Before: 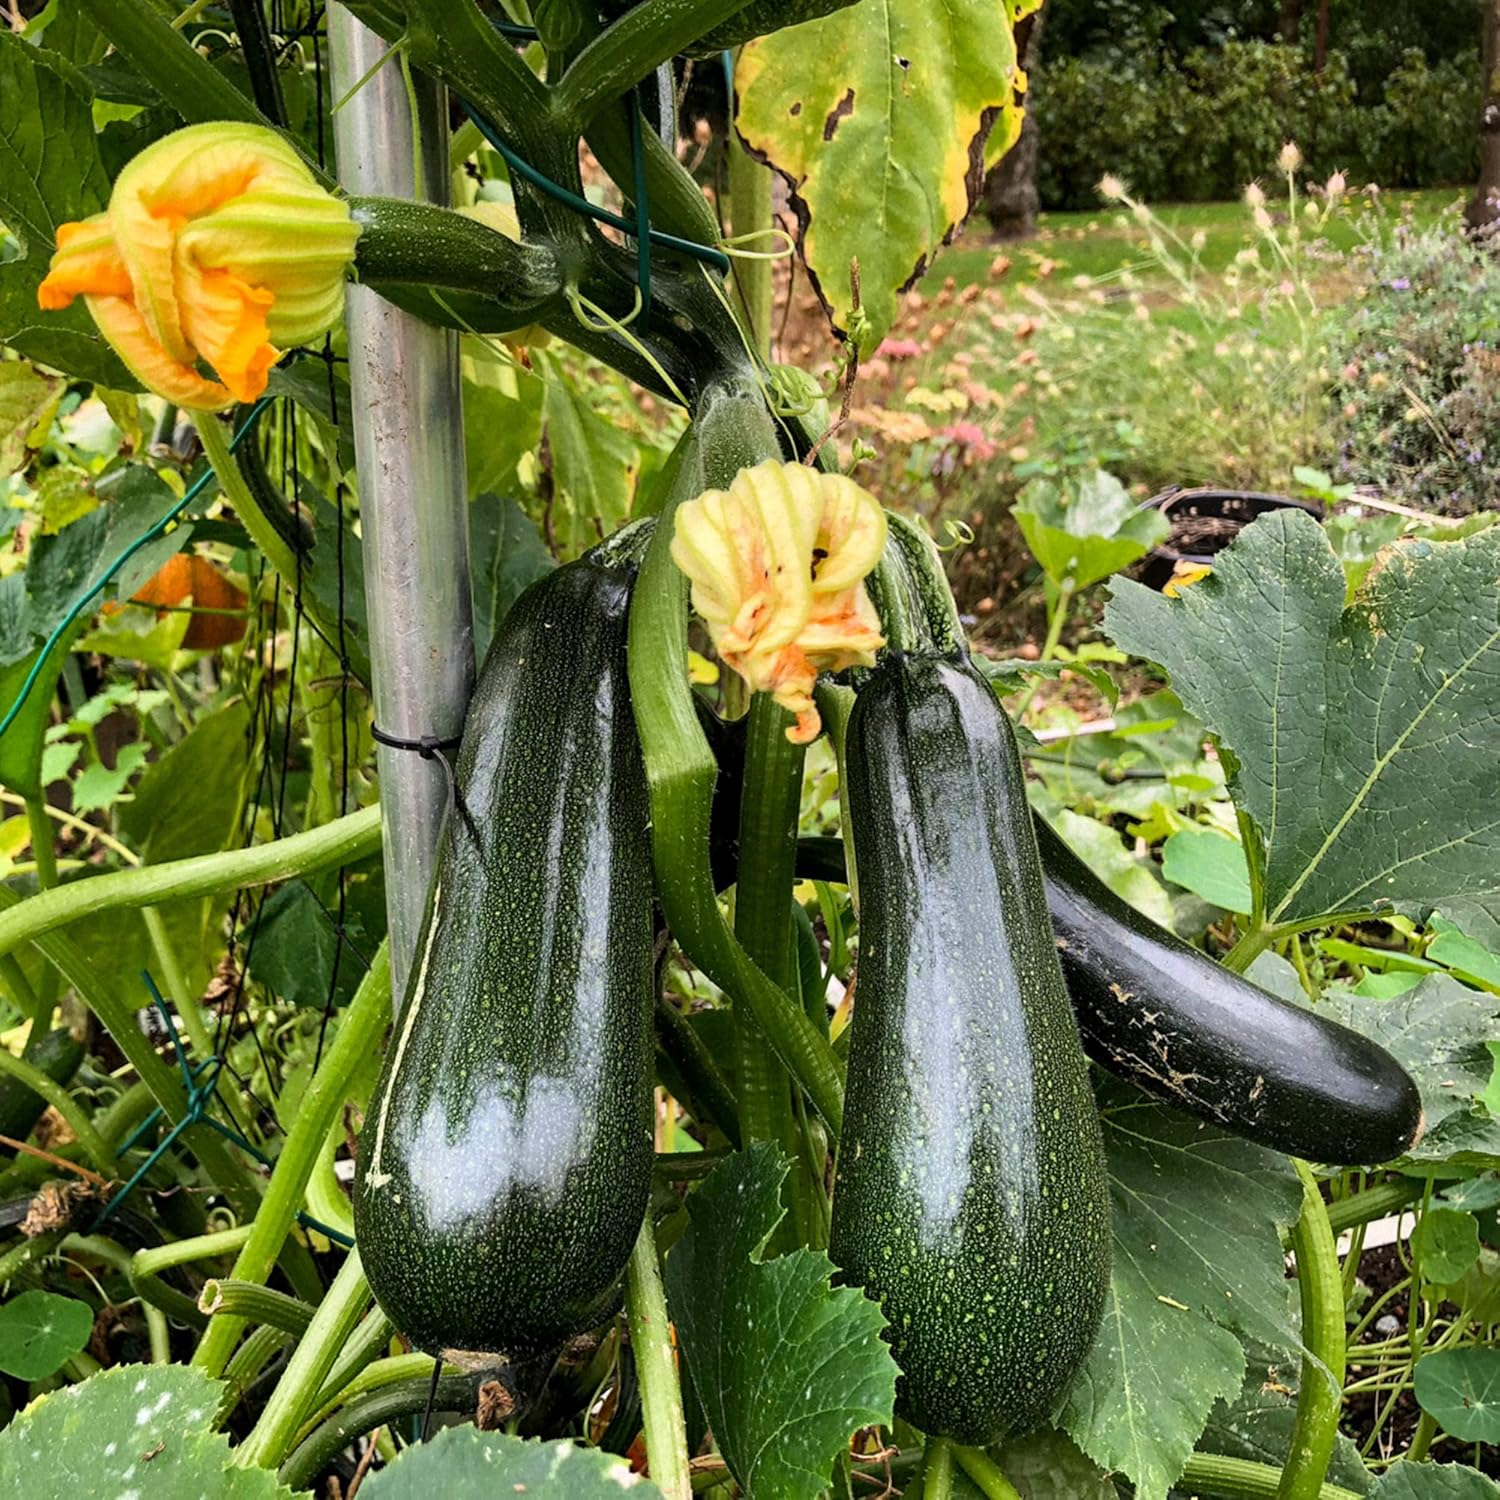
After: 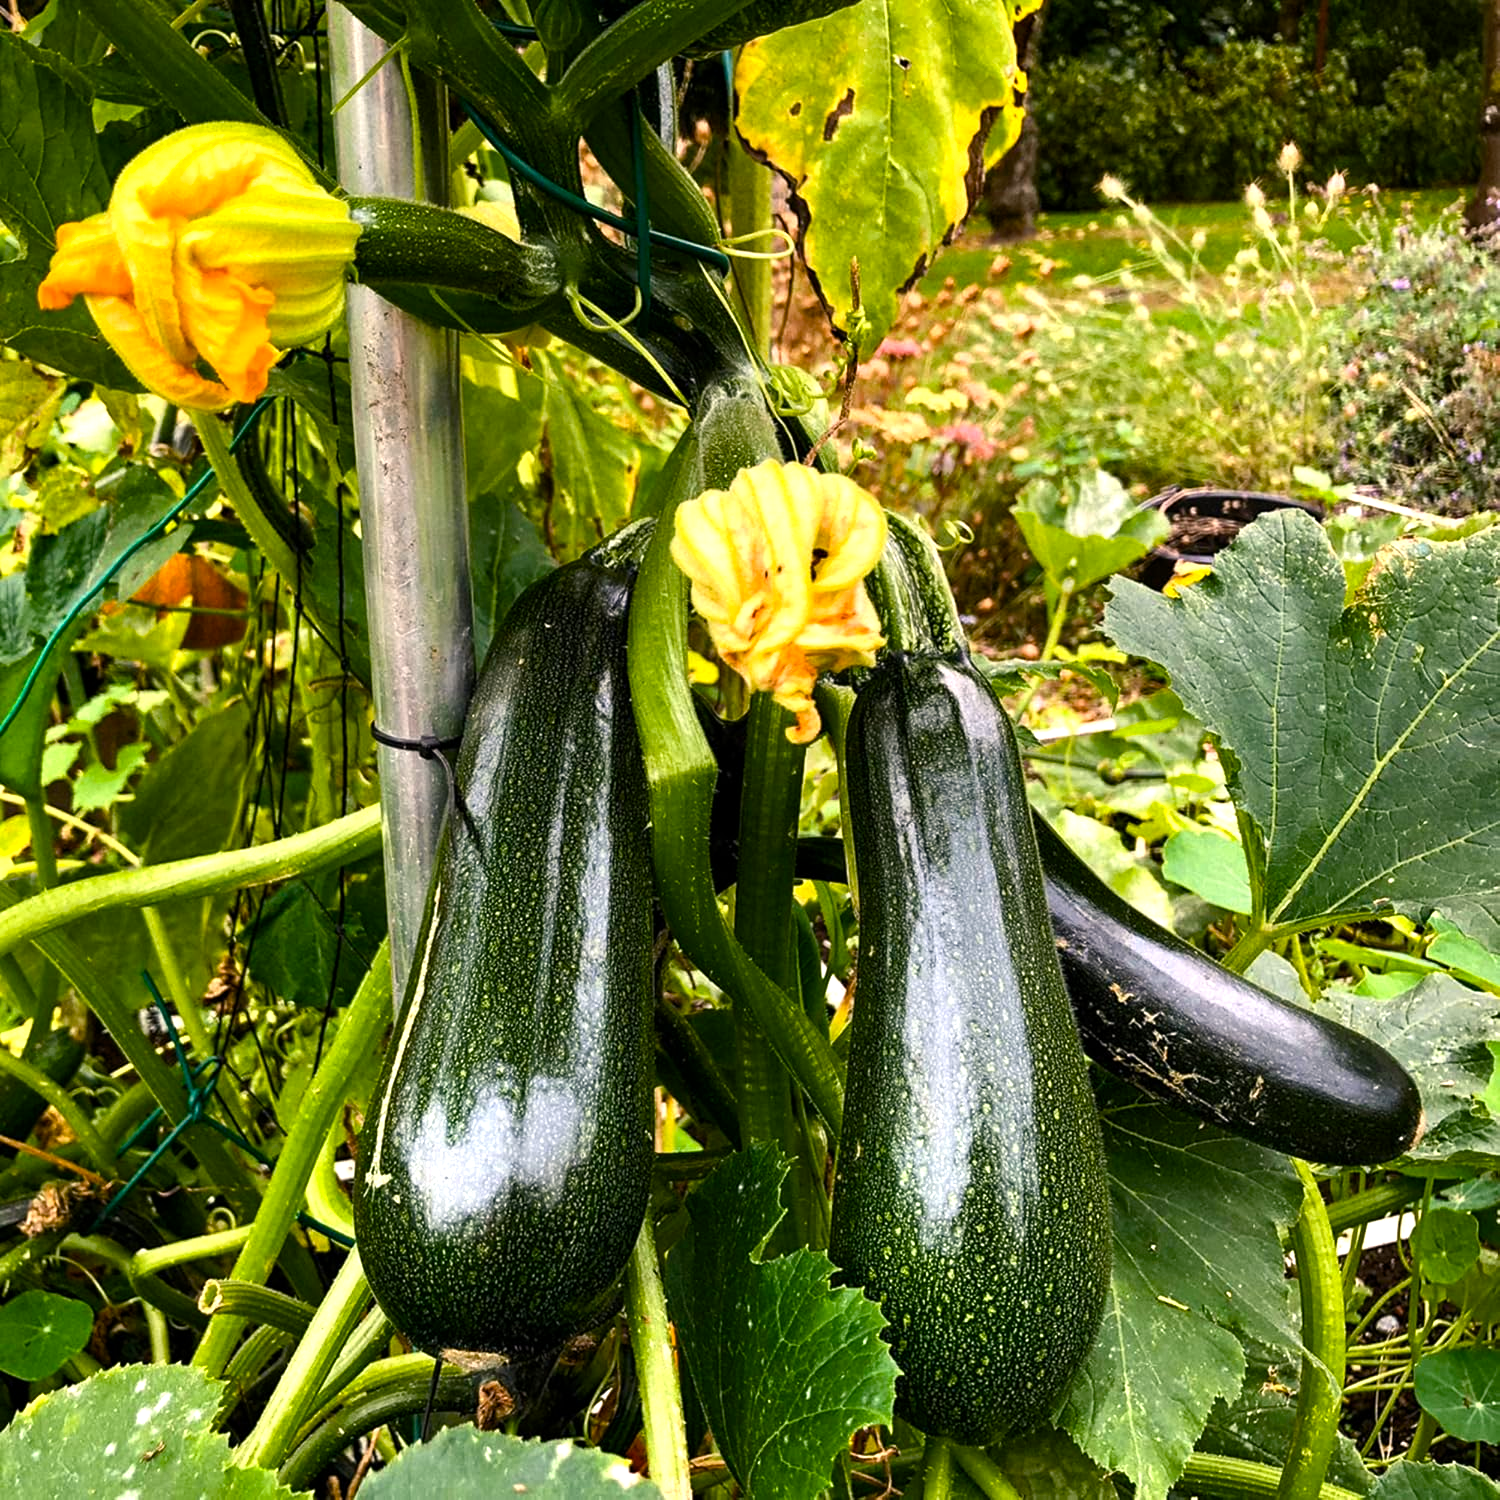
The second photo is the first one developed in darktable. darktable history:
color balance rgb: highlights gain › chroma 1.701%, highlights gain › hue 55.3°, perceptual saturation grading › global saturation 34.568%, perceptual saturation grading › highlights -29.838%, perceptual saturation grading › shadows 35.735%, perceptual brilliance grading › global brilliance 15.113%, perceptual brilliance grading › shadows -34.403%, global vibrance 20%
